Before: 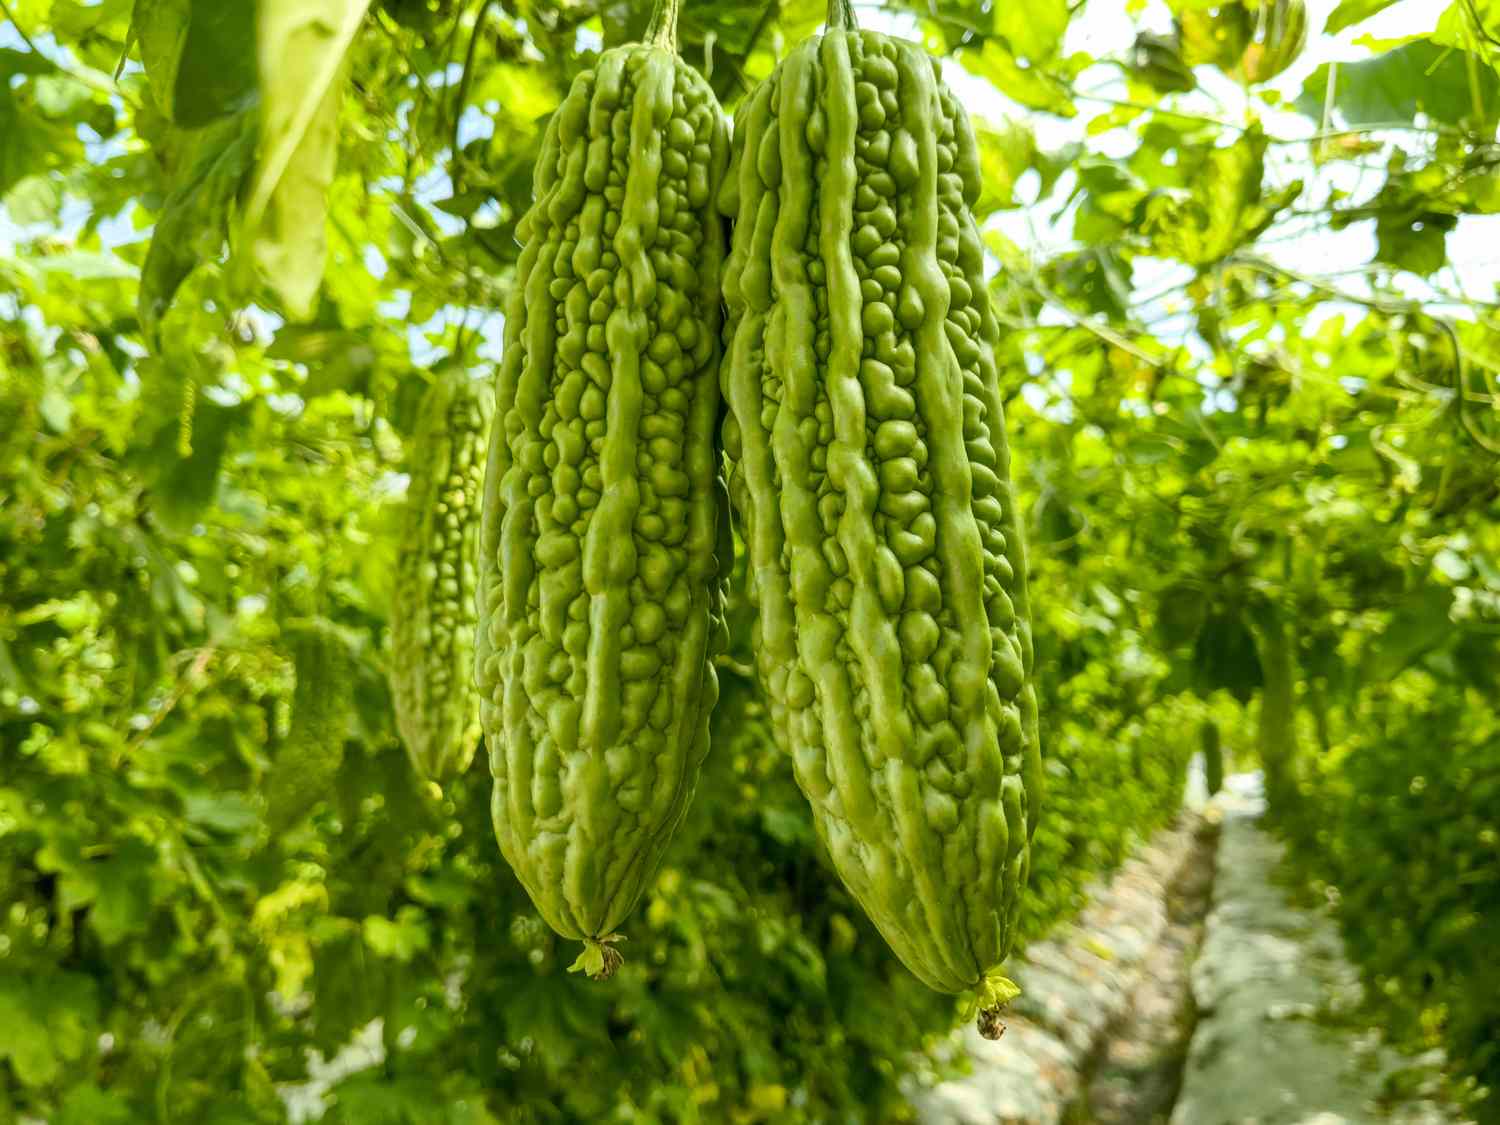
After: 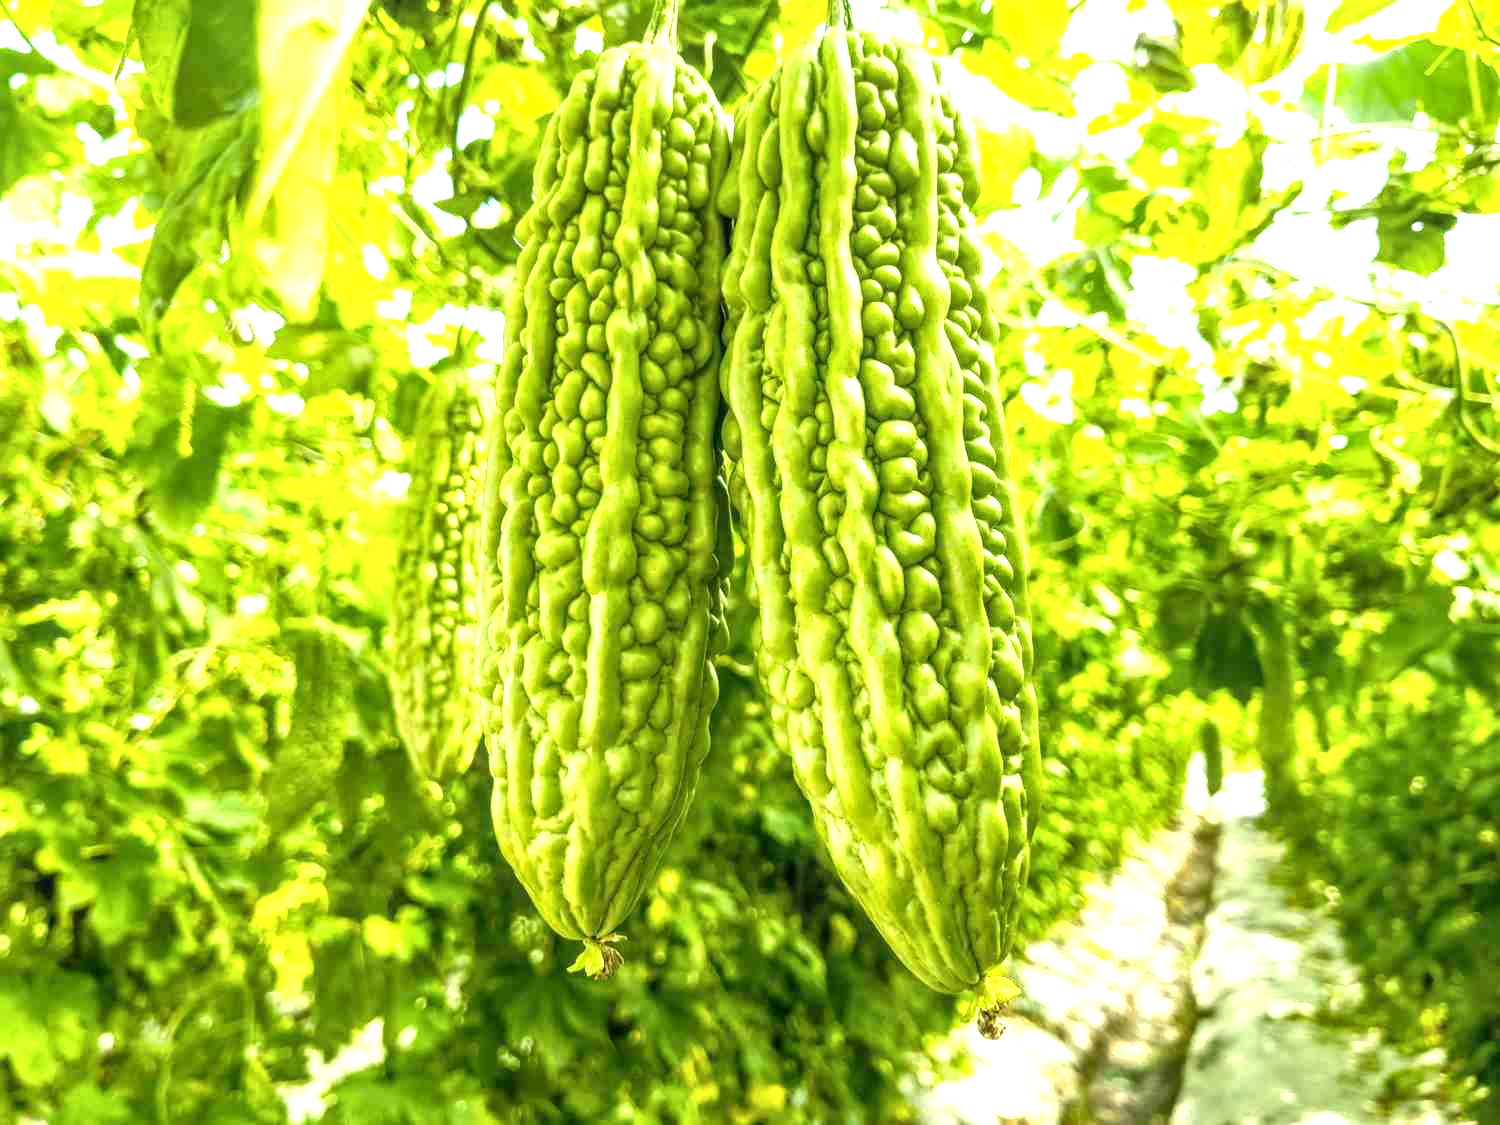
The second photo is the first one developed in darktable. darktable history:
exposure: black level correction 0, exposure 1.383 EV, compensate highlight preservation false
local contrast: on, module defaults
